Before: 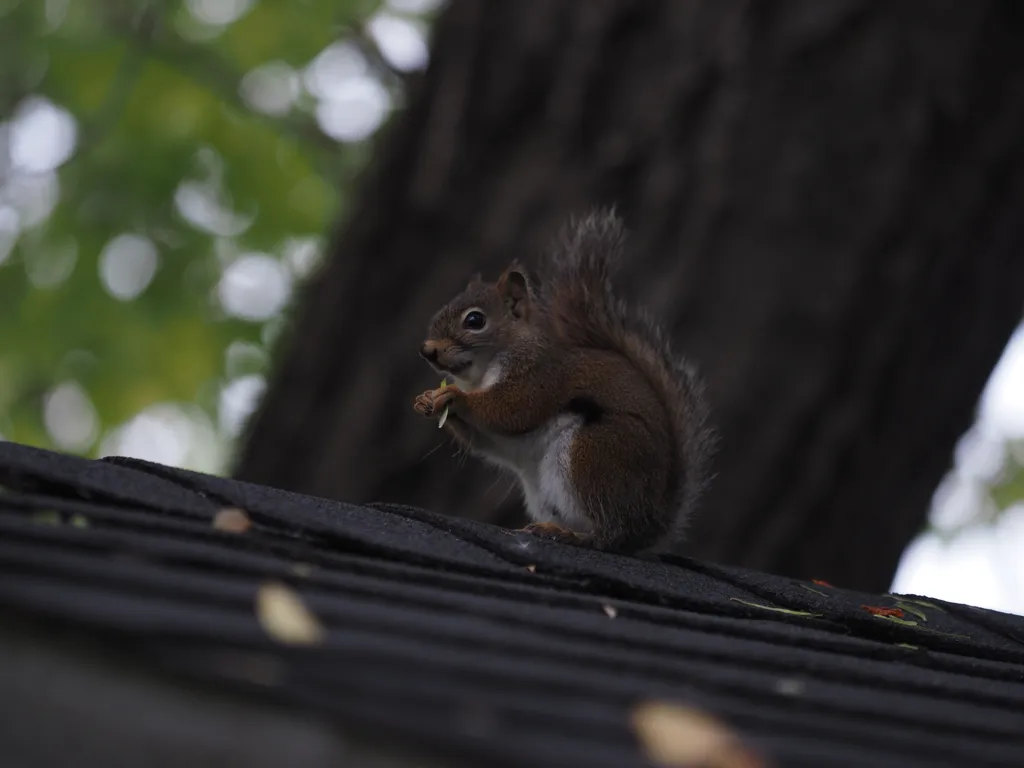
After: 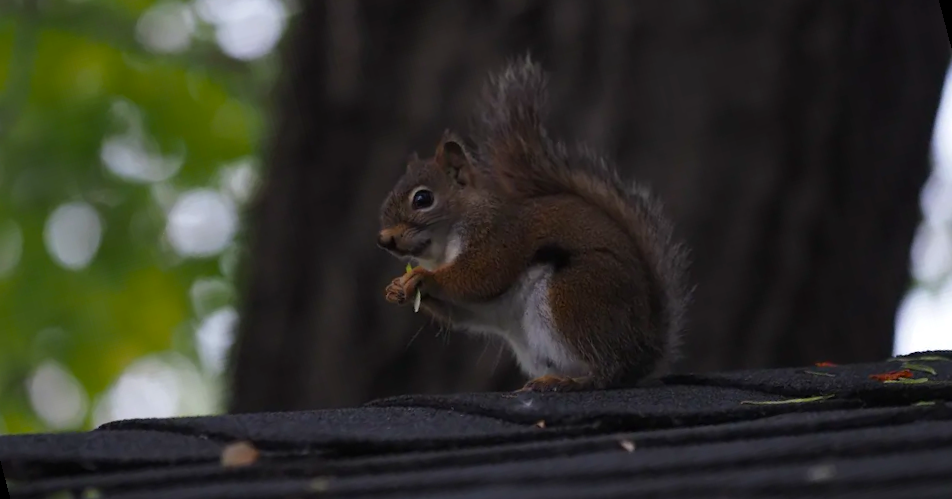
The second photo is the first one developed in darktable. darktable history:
rotate and perspective: rotation -14.8°, crop left 0.1, crop right 0.903, crop top 0.25, crop bottom 0.748
color balance rgb: perceptual saturation grading › global saturation 20%, global vibrance 20%
